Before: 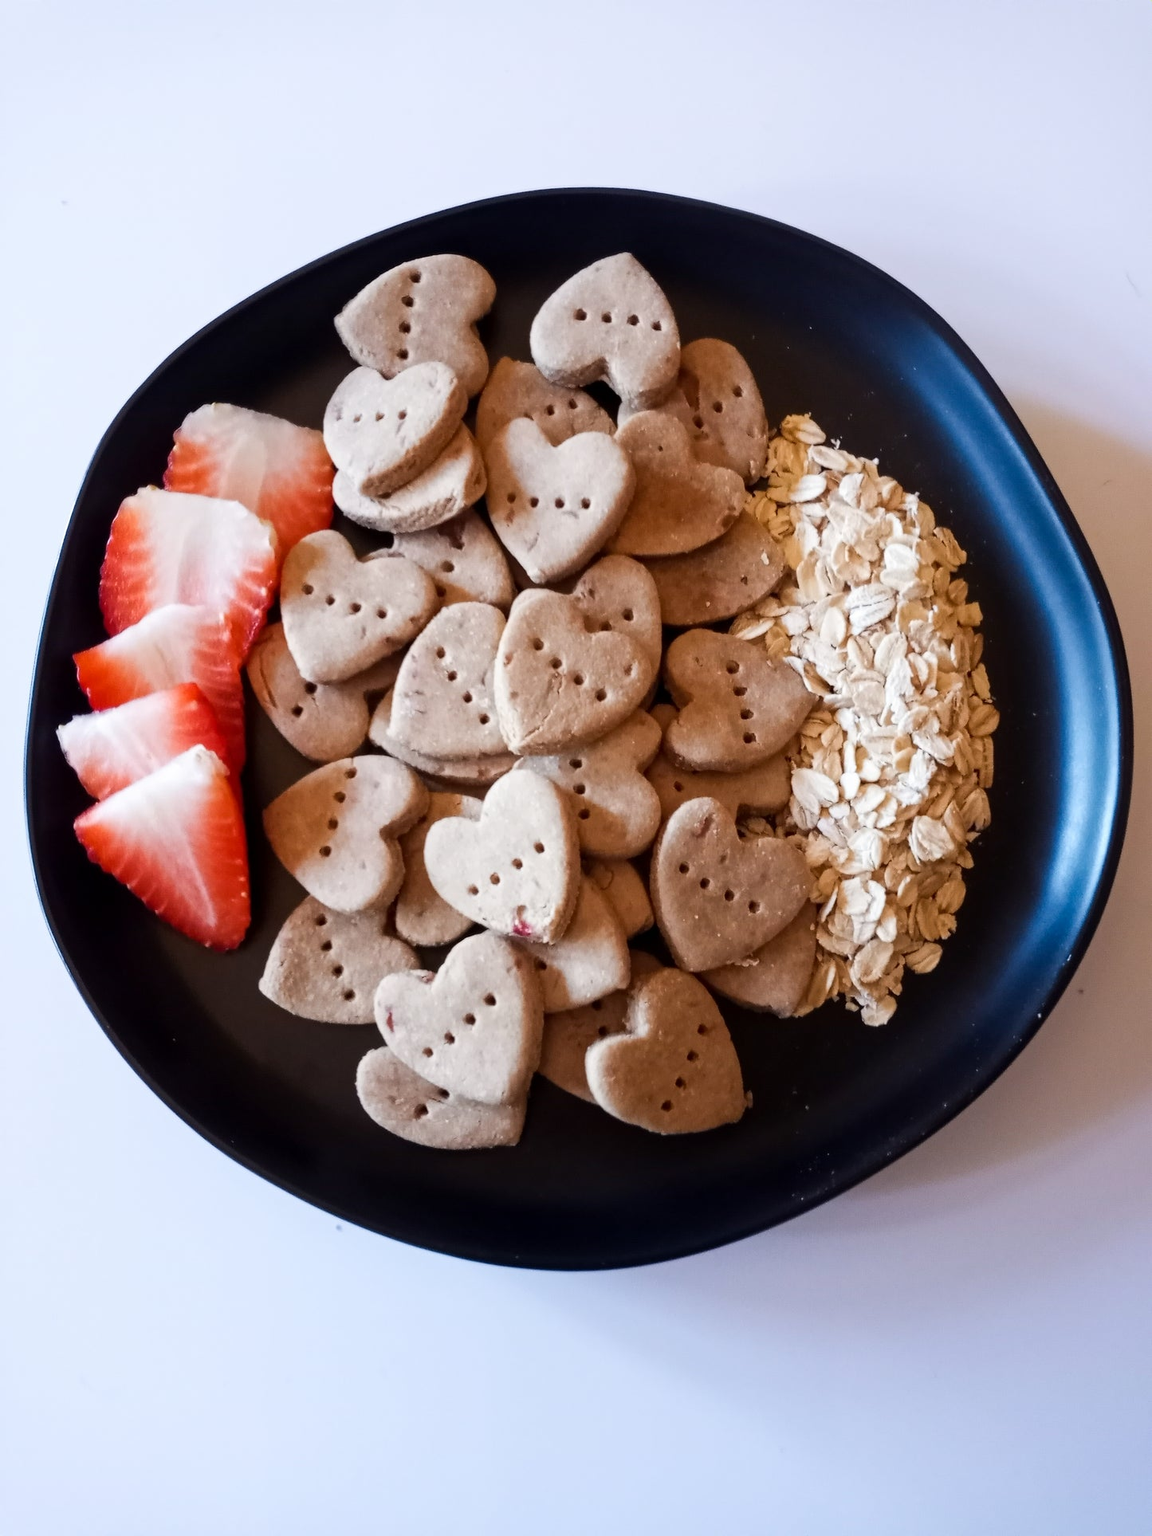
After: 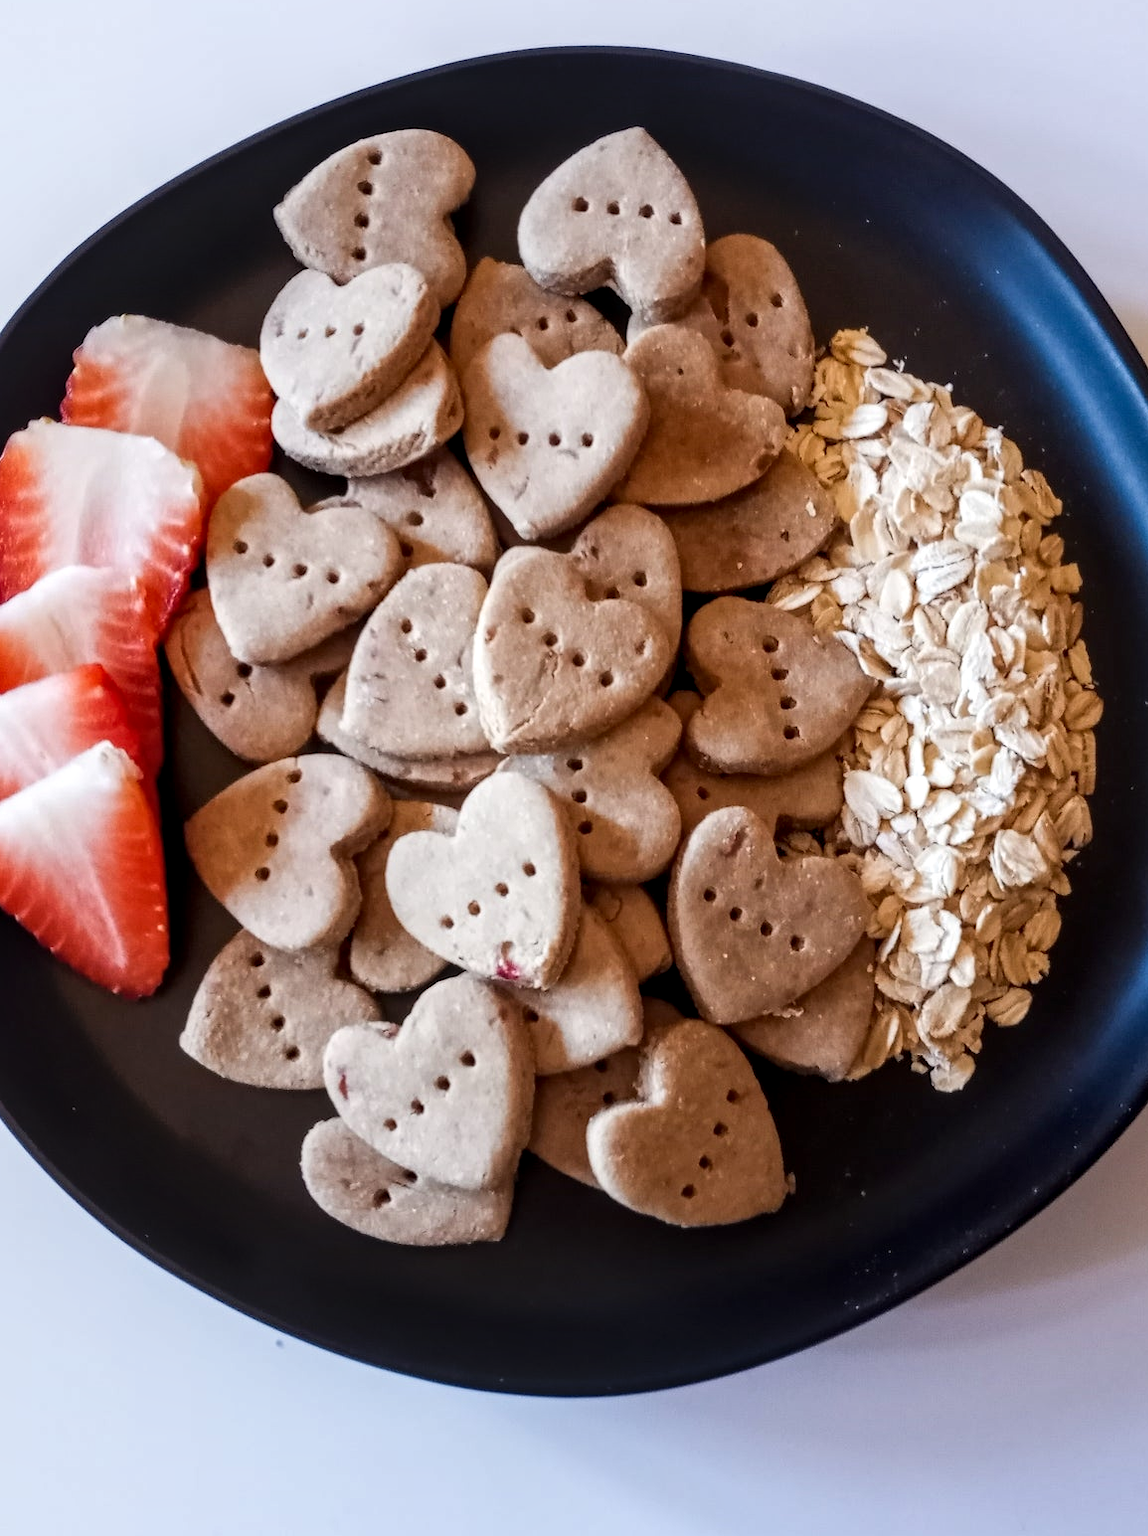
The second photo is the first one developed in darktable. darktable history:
local contrast: detail 130%
crop and rotate: left 10.023%, top 9.846%, right 9.98%, bottom 9.969%
